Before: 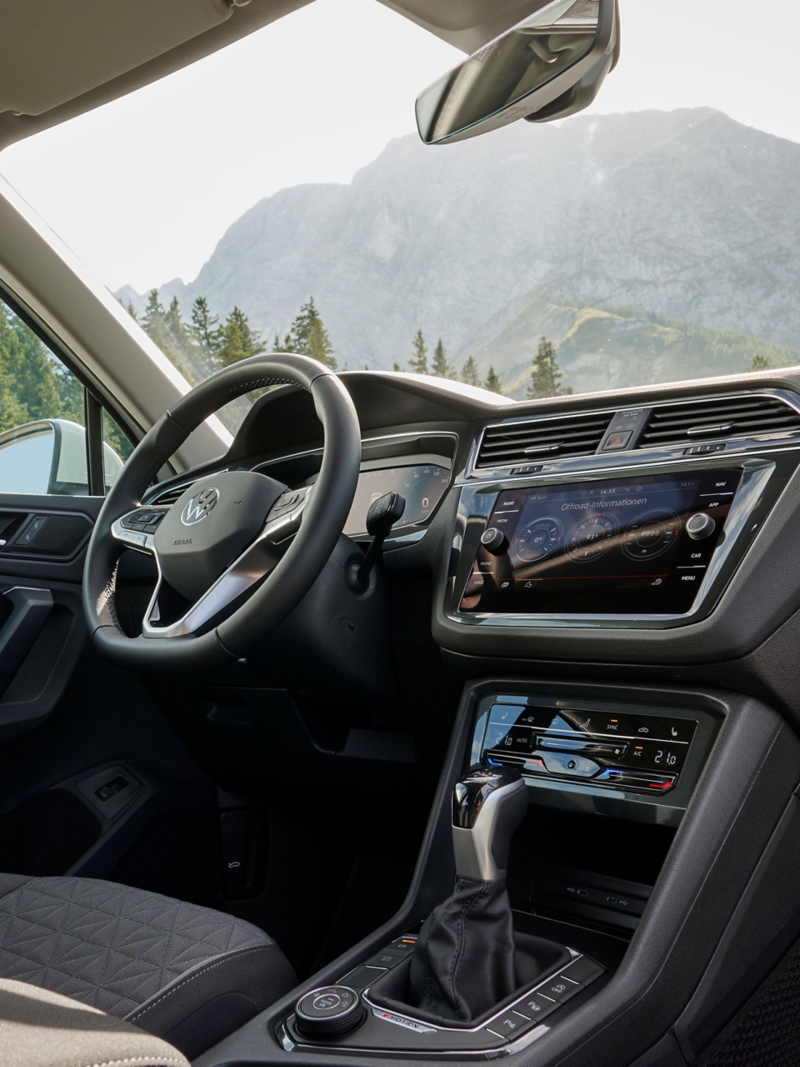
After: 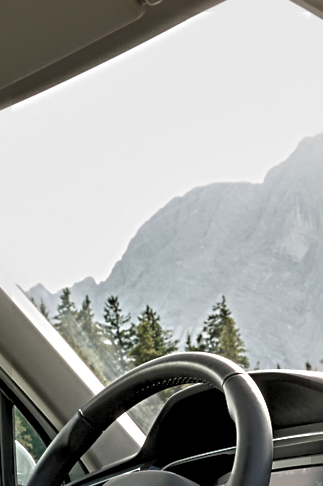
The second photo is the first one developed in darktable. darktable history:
crop and rotate: left 11.022%, top 0.112%, right 48.59%, bottom 54.251%
tone equalizer: -8 EV -0.507 EV, -7 EV -0.35 EV, -6 EV -0.08 EV, -5 EV 0.424 EV, -4 EV 0.981 EV, -3 EV 0.812 EV, -2 EV -0.008 EV, -1 EV 0.139 EV, +0 EV -0.02 EV
sharpen: radius 4.849
levels: levels [0.116, 0.574, 1]
